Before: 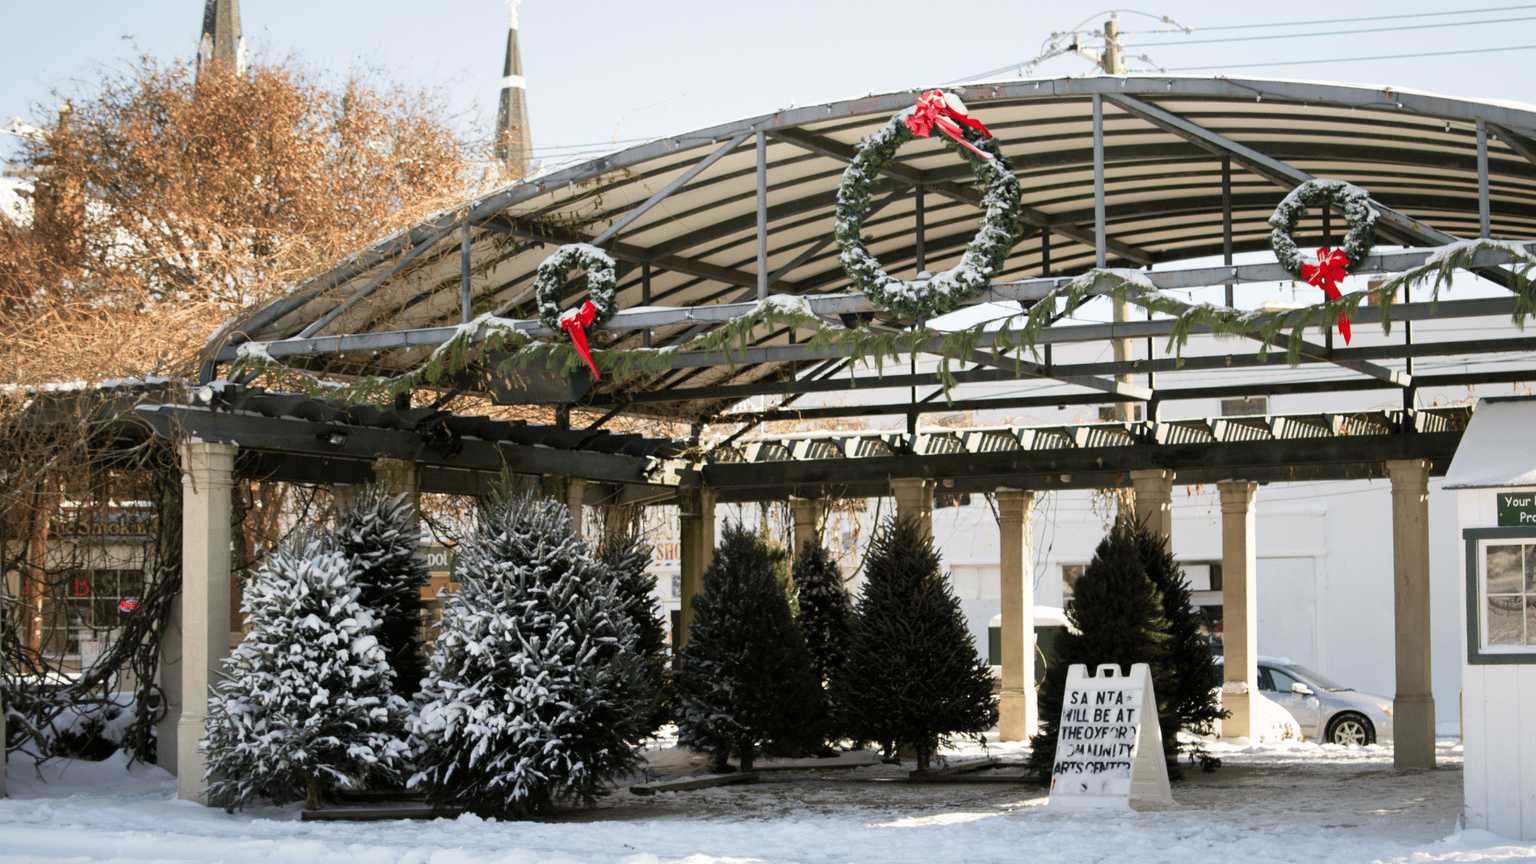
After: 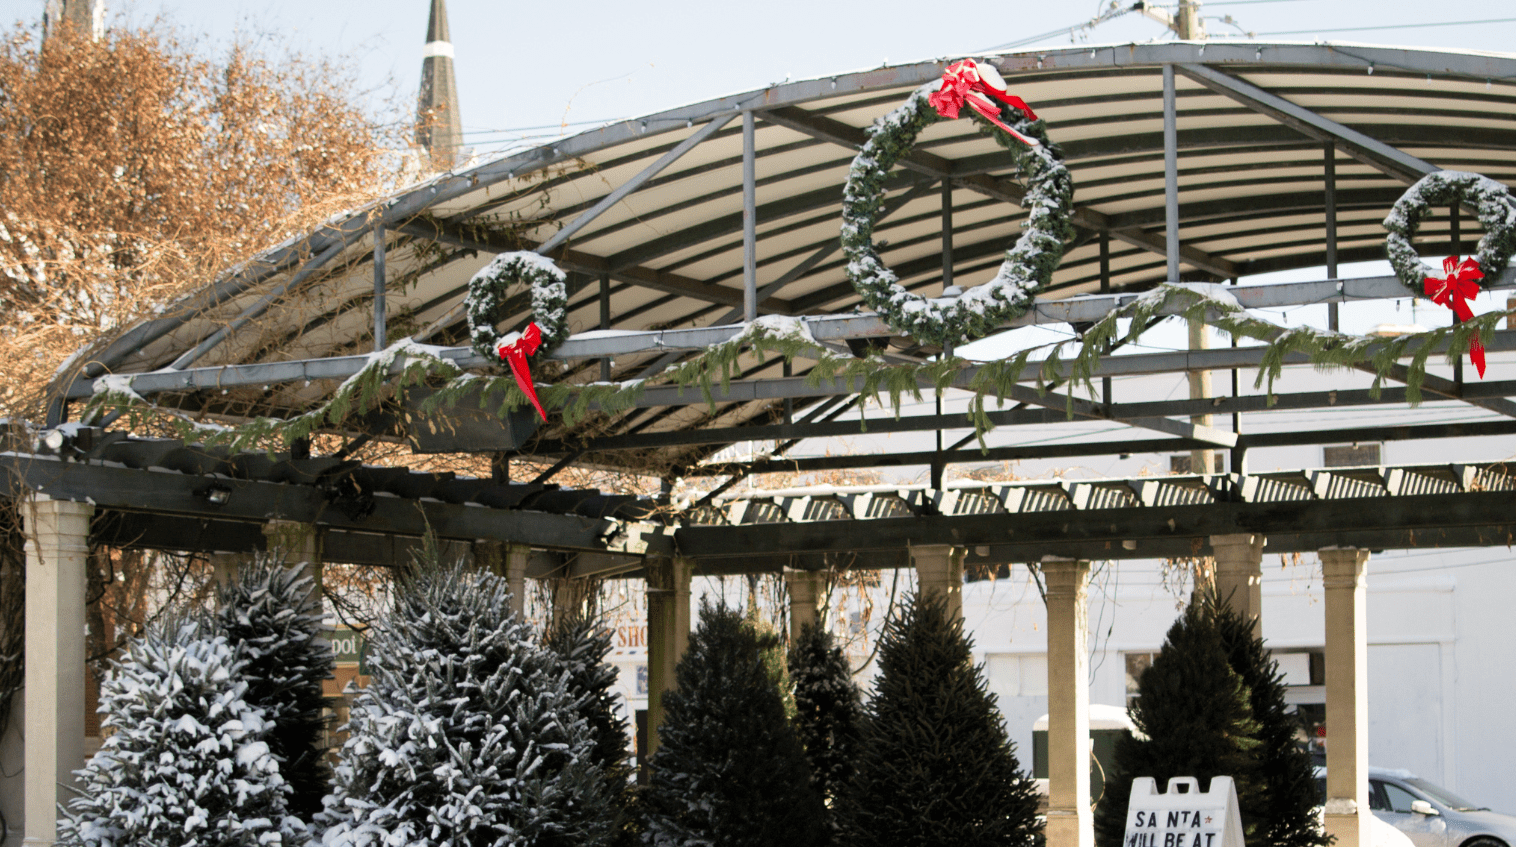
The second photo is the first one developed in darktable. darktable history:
crop and rotate: left 10.6%, top 4.977%, right 10.404%, bottom 16.585%
tone equalizer: on, module defaults
